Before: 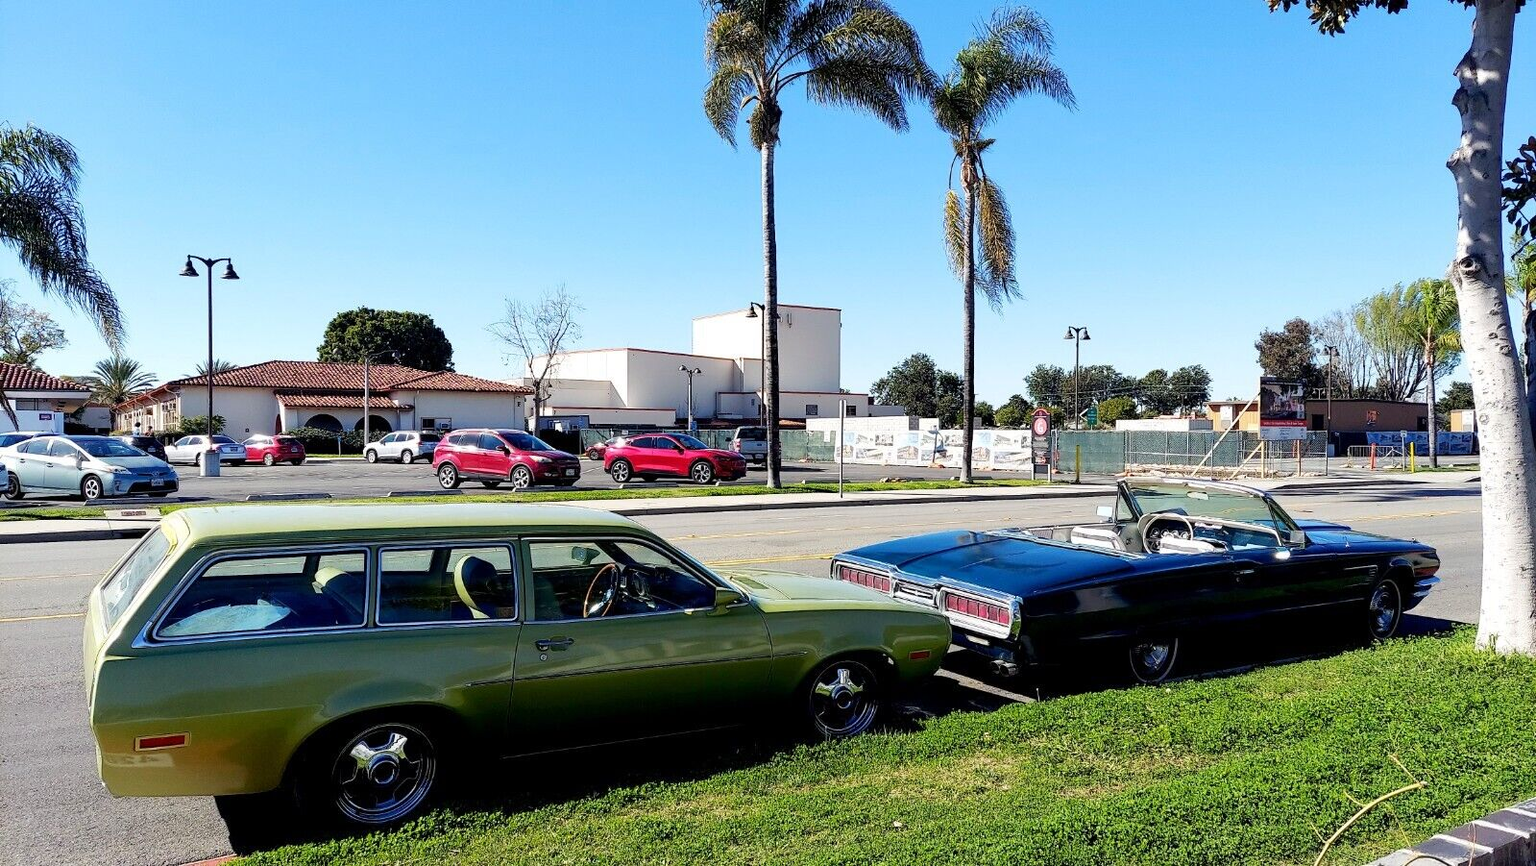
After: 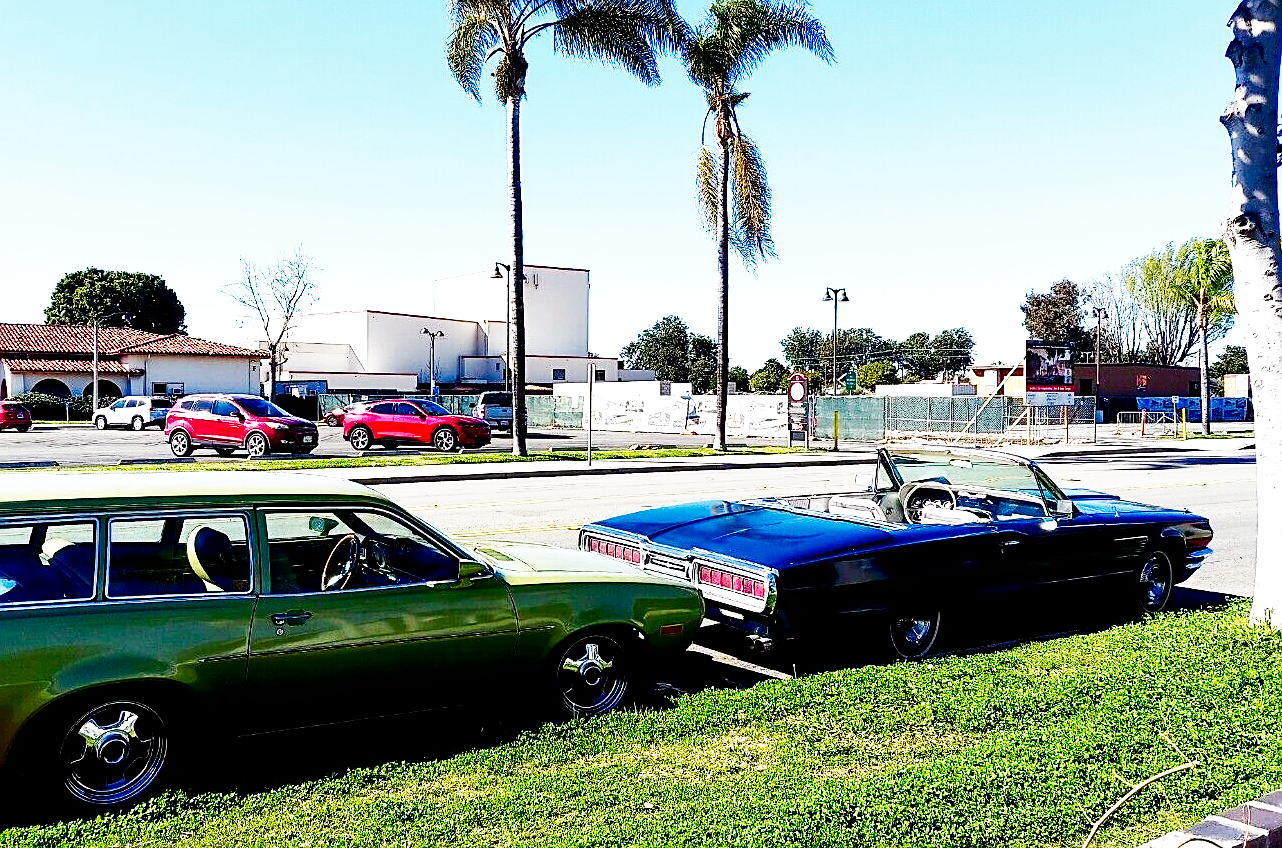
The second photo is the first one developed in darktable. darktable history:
crop and rotate: left 17.935%, top 5.787%, right 1.854%
base curve: curves: ch0 [(0, 0) (0.007, 0.004) (0.027, 0.03) (0.046, 0.07) (0.207, 0.54) (0.442, 0.872) (0.673, 0.972) (1, 1)], preserve colors none
local contrast: mode bilateral grid, contrast 20, coarseness 49, detail 119%, midtone range 0.2
sharpen: on, module defaults
contrast brightness saturation: brightness -0.248, saturation 0.204
